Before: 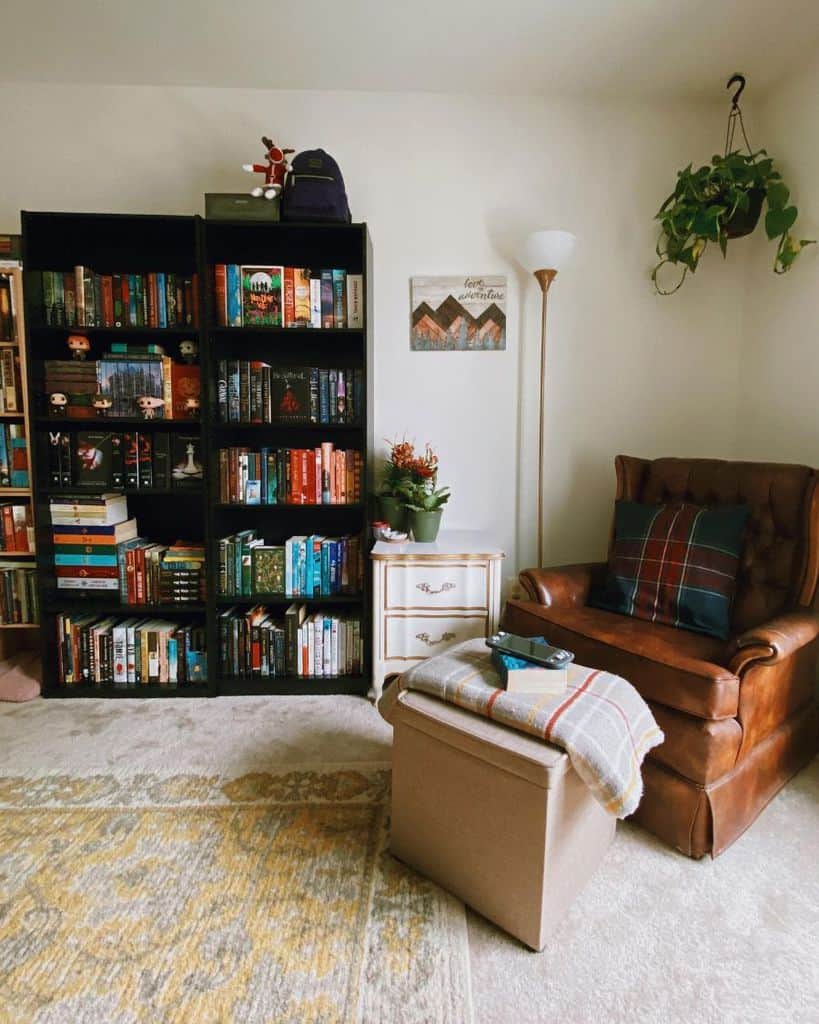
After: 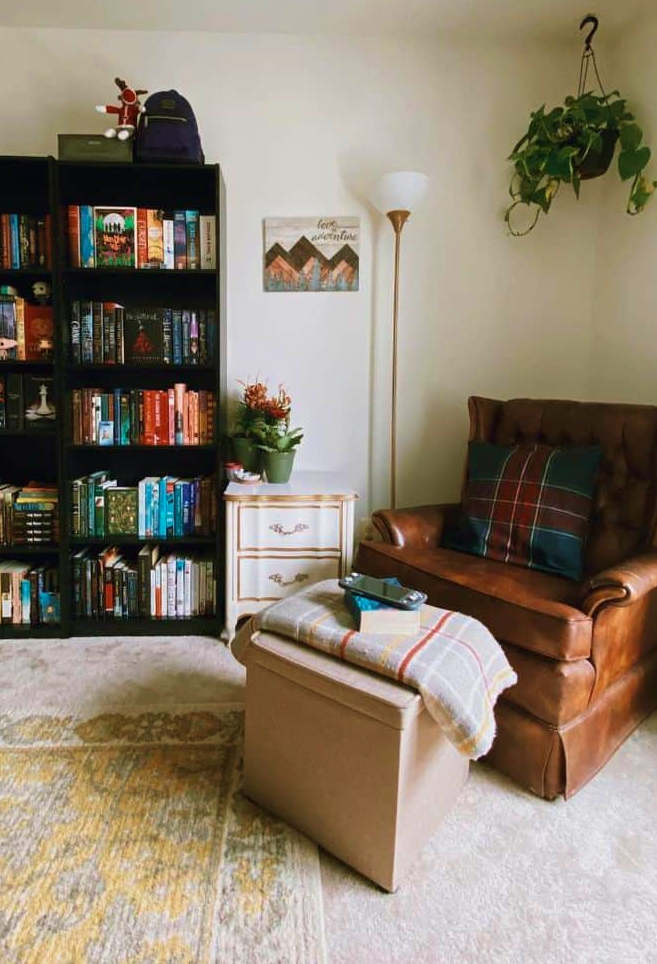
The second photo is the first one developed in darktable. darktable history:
velvia: on, module defaults
crop and rotate: left 17.959%, top 5.771%, right 1.742%
